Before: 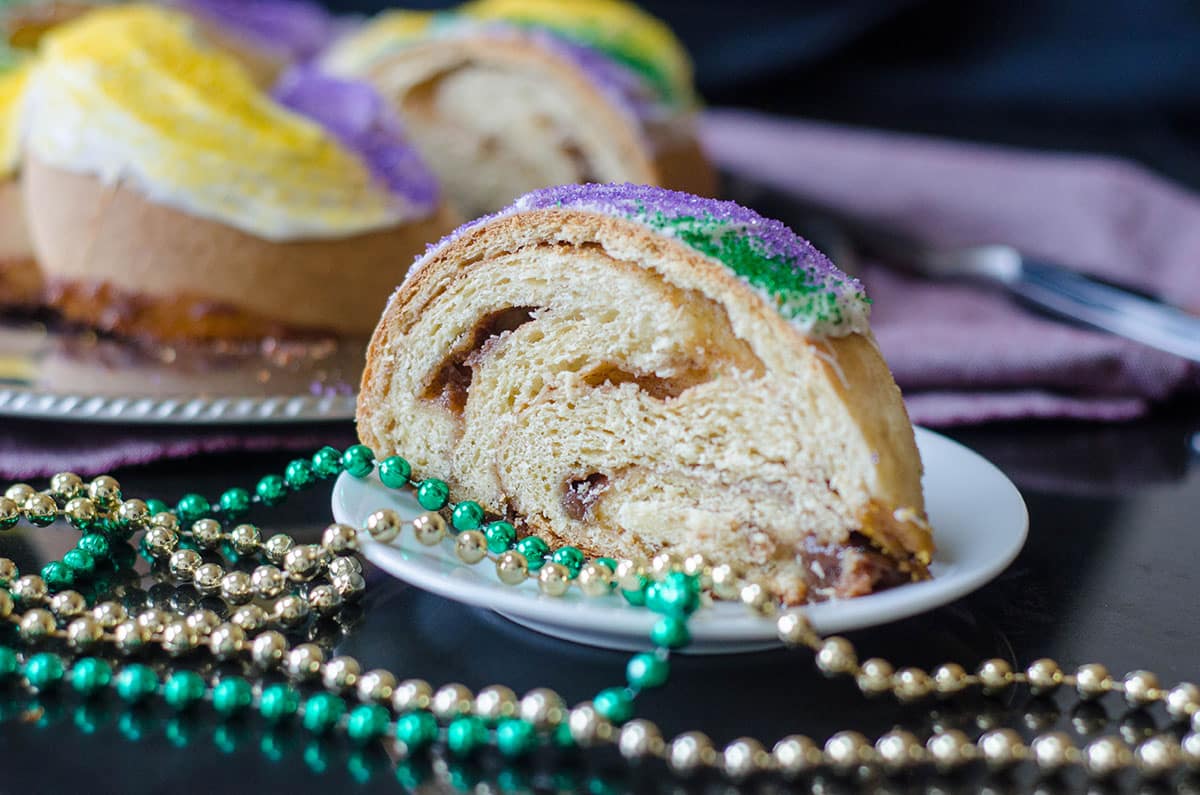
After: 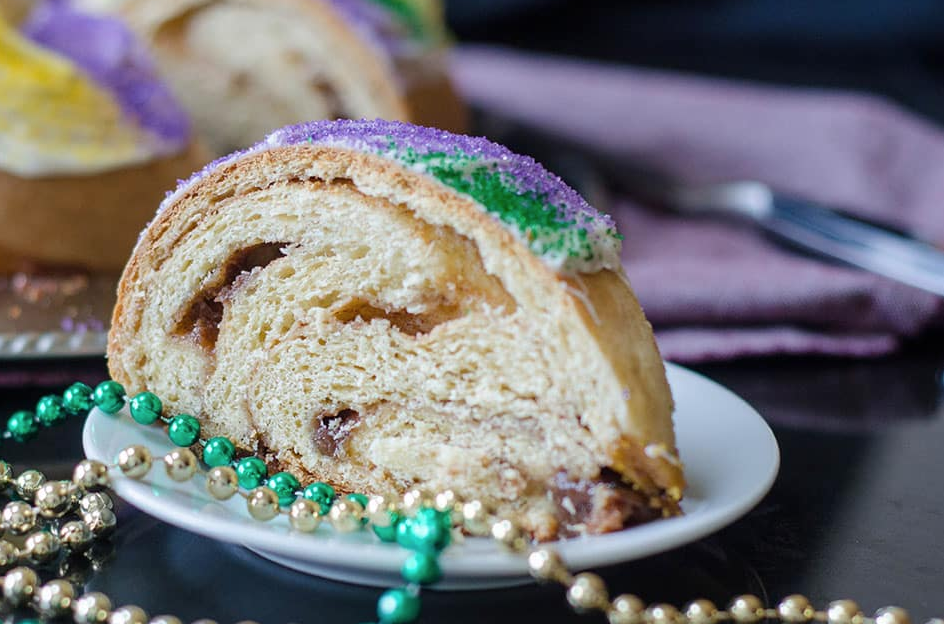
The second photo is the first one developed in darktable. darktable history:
crop and rotate: left 20.824%, top 8.092%, right 0.462%, bottom 13.352%
contrast brightness saturation: saturation -0.039
